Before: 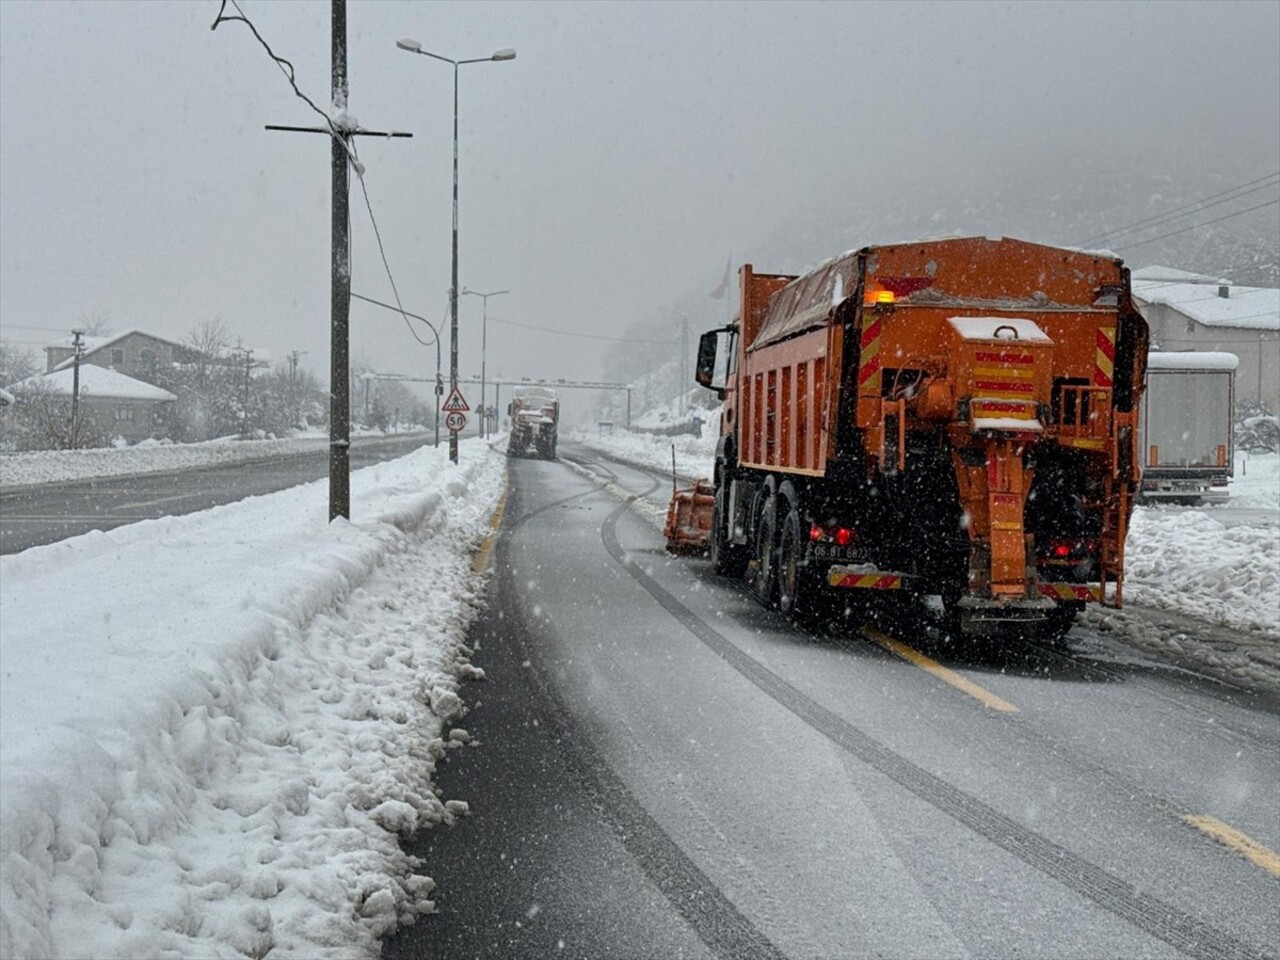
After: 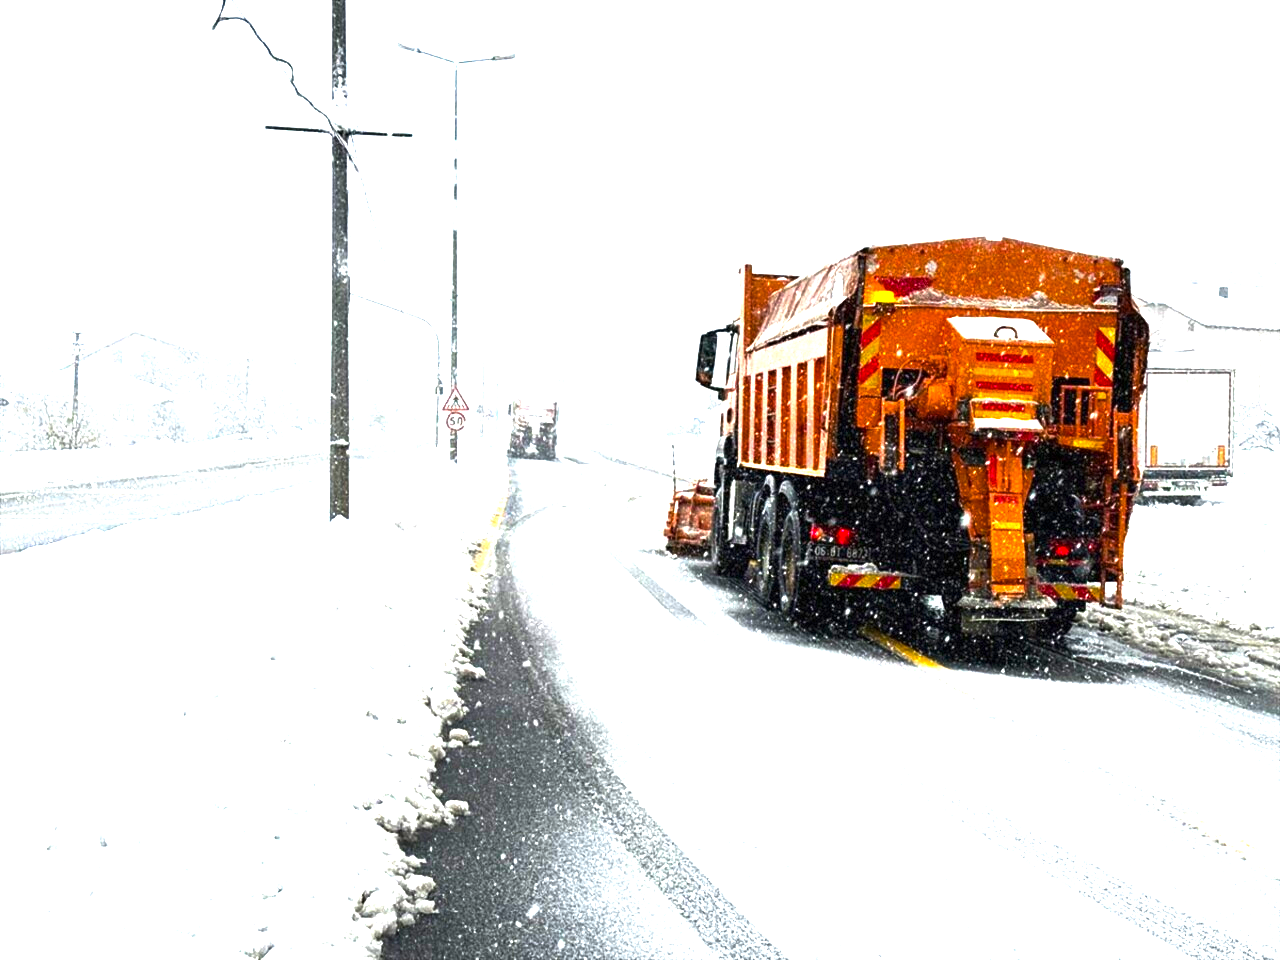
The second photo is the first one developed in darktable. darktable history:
color balance rgb: perceptual saturation grading › global saturation 25%, perceptual brilliance grading › global brilliance 35%, perceptual brilliance grading › highlights 50%, perceptual brilliance grading › mid-tones 60%, perceptual brilliance grading › shadows 35%, global vibrance 20%
tone equalizer: on, module defaults
